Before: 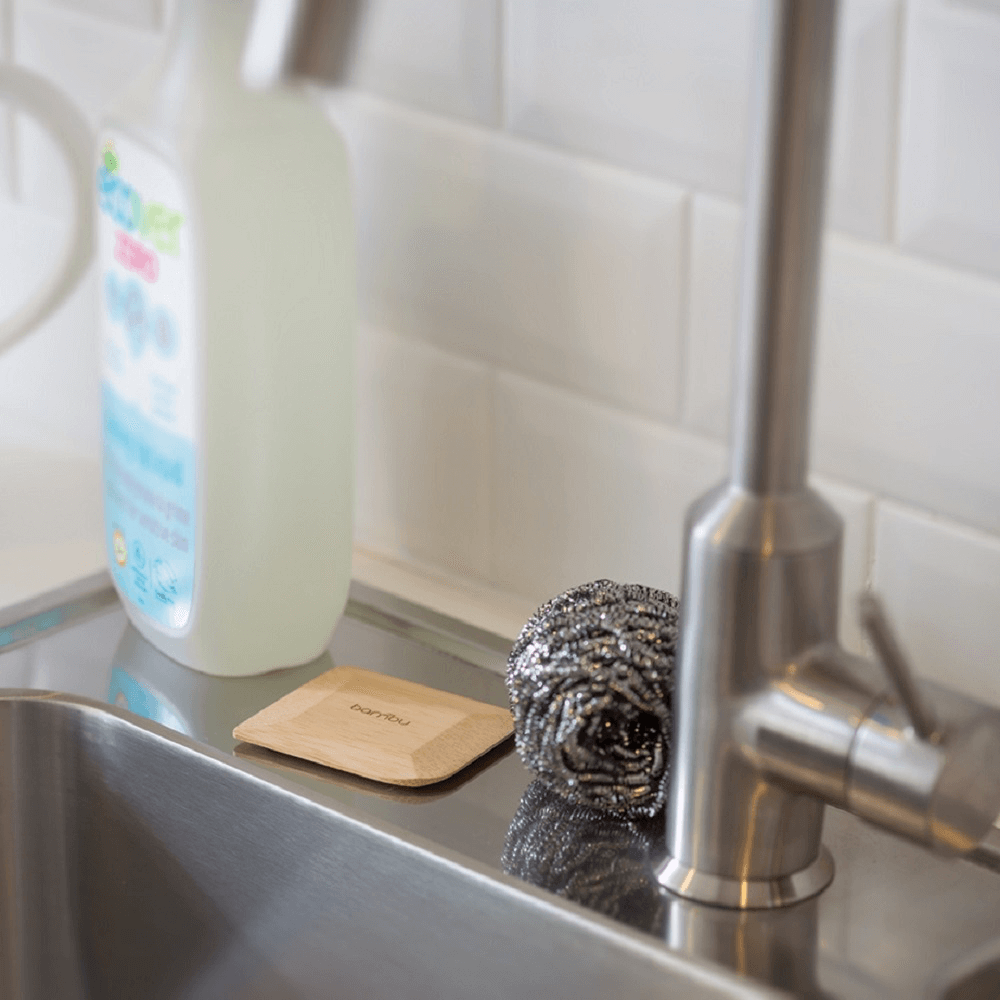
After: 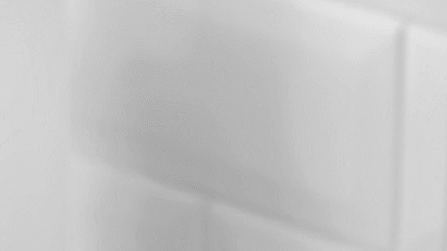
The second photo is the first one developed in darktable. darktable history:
shadows and highlights: shadows -12.5, white point adjustment 4, highlights 28.33
monochrome: a -4.13, b 5.16, size 1
crop: left 28.64%, top 16.832%, right 26.637%, bottom 58.055%
